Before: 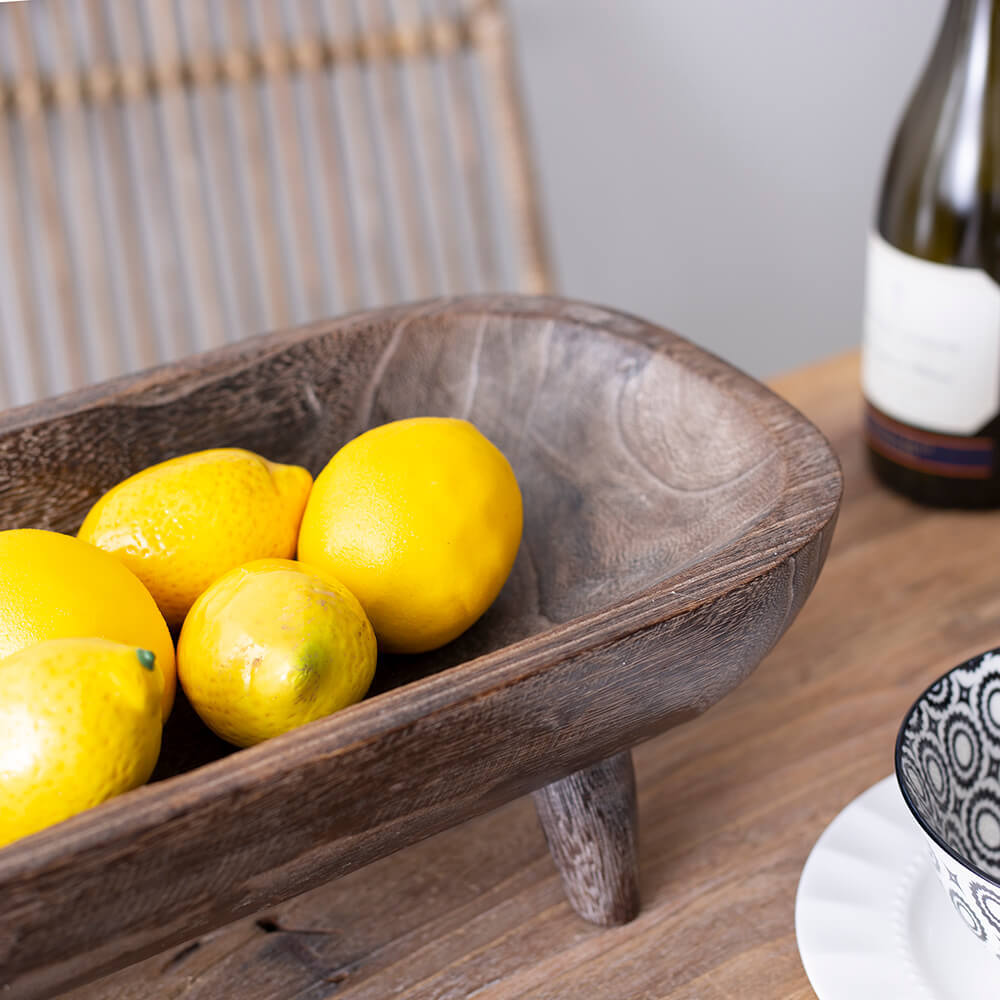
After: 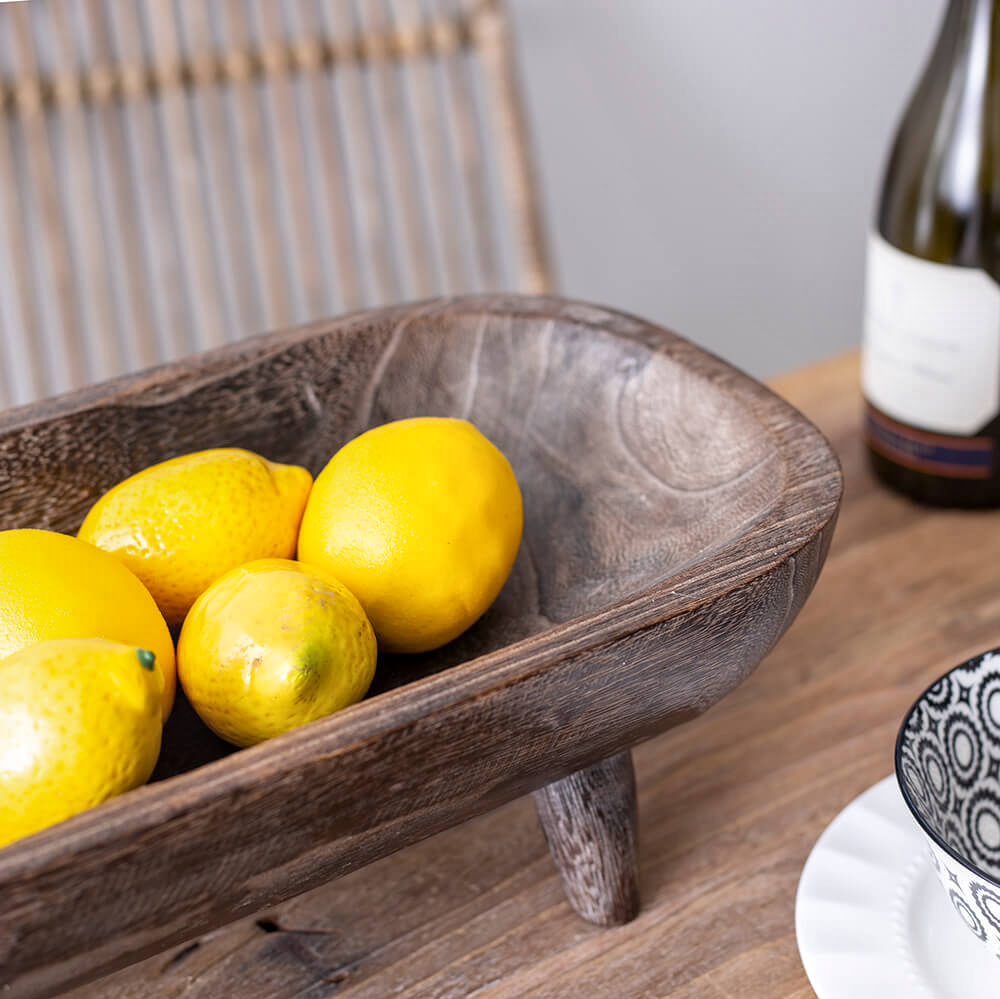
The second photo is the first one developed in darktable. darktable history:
crop: bottom 0.071%
local contrast: on, module defaults
